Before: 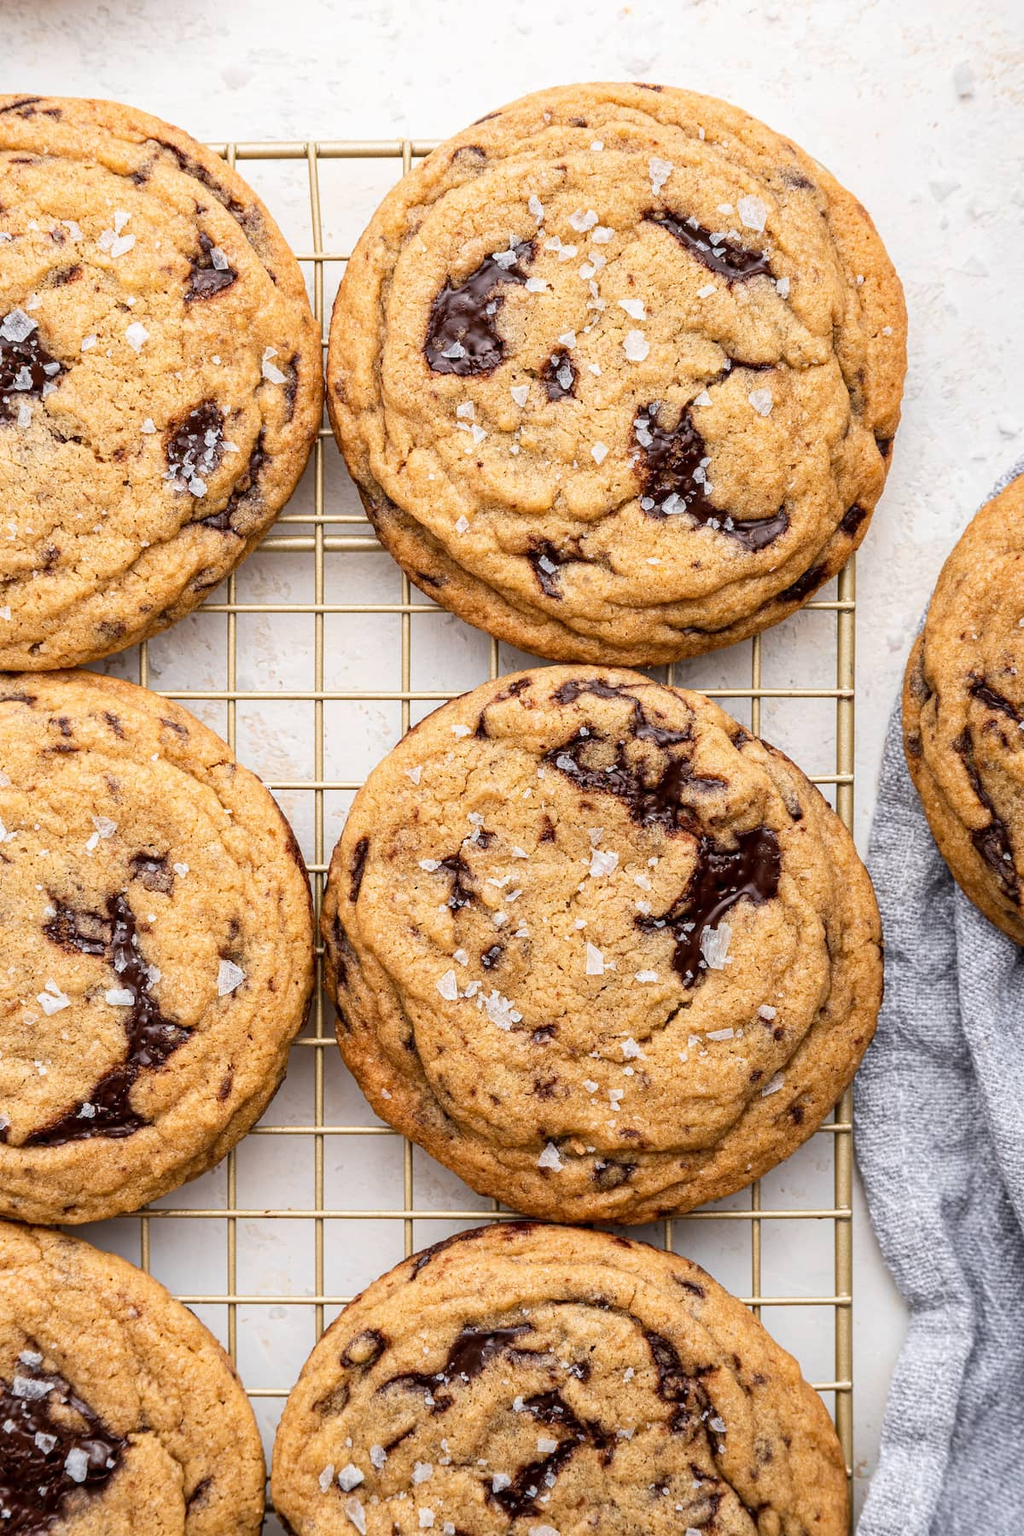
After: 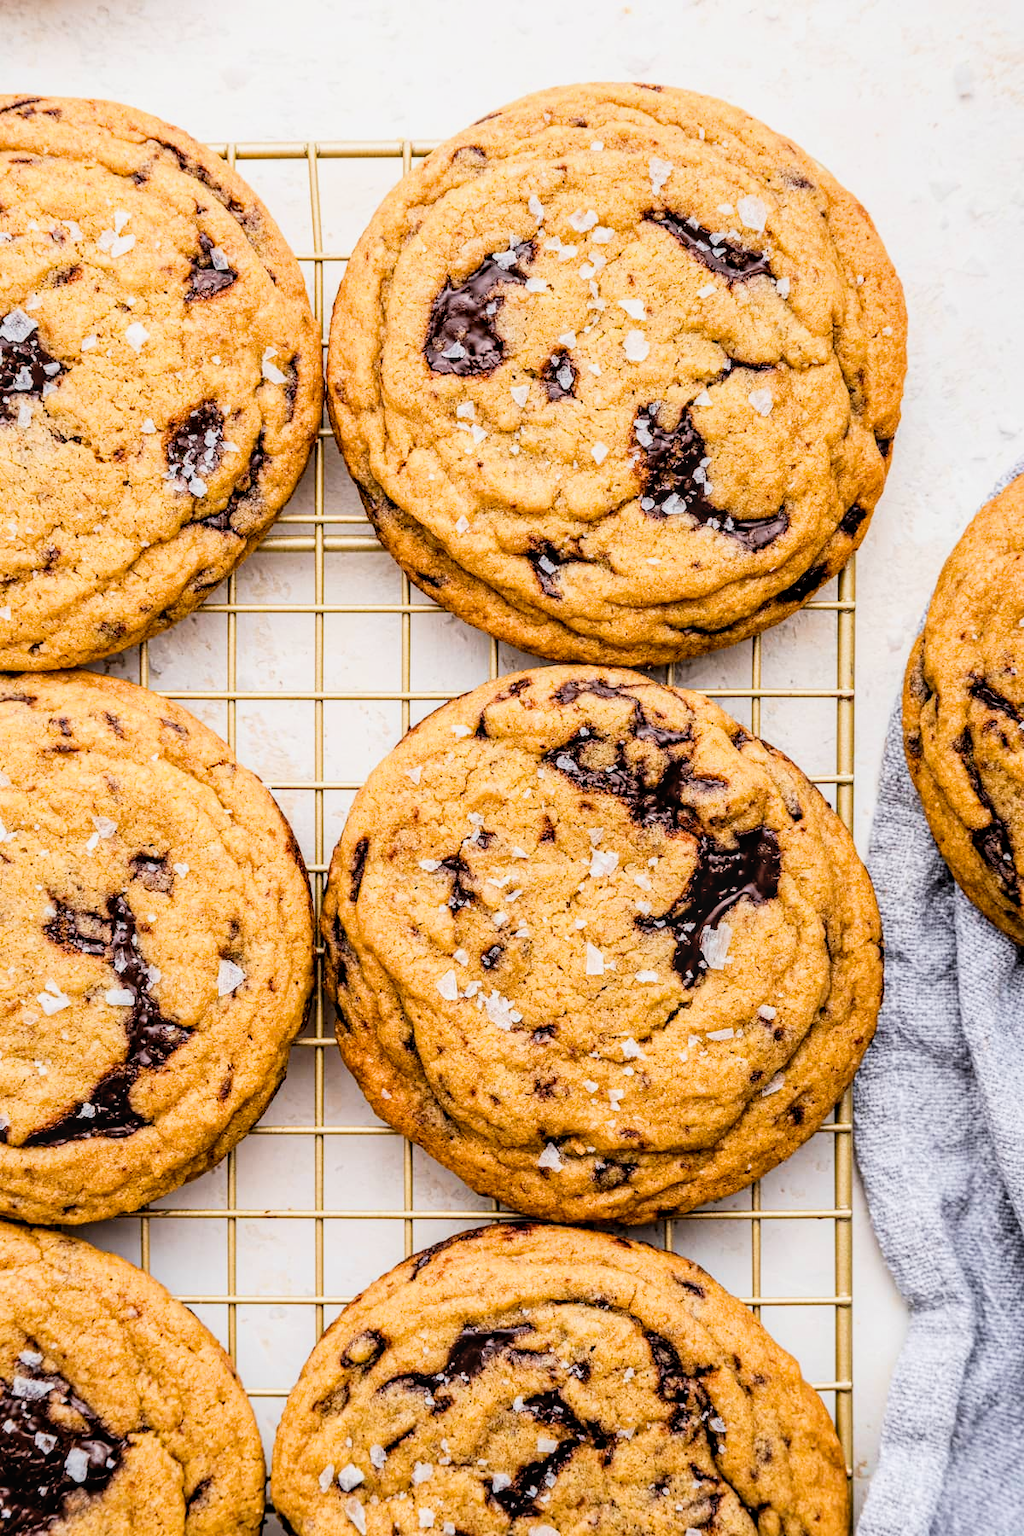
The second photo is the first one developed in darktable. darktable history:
filmic rgb: black relative exposure -5 EV, hardness 2.88, contrast 1.3
local contrast: on, module defaults
exposure: black level correction 0, exposure 0.5 EV, compensate exposure bias true, compensate highlight preservation false
color balance rgb: perceptual saturation grading › global saturation 20%, global vibrance 20%
